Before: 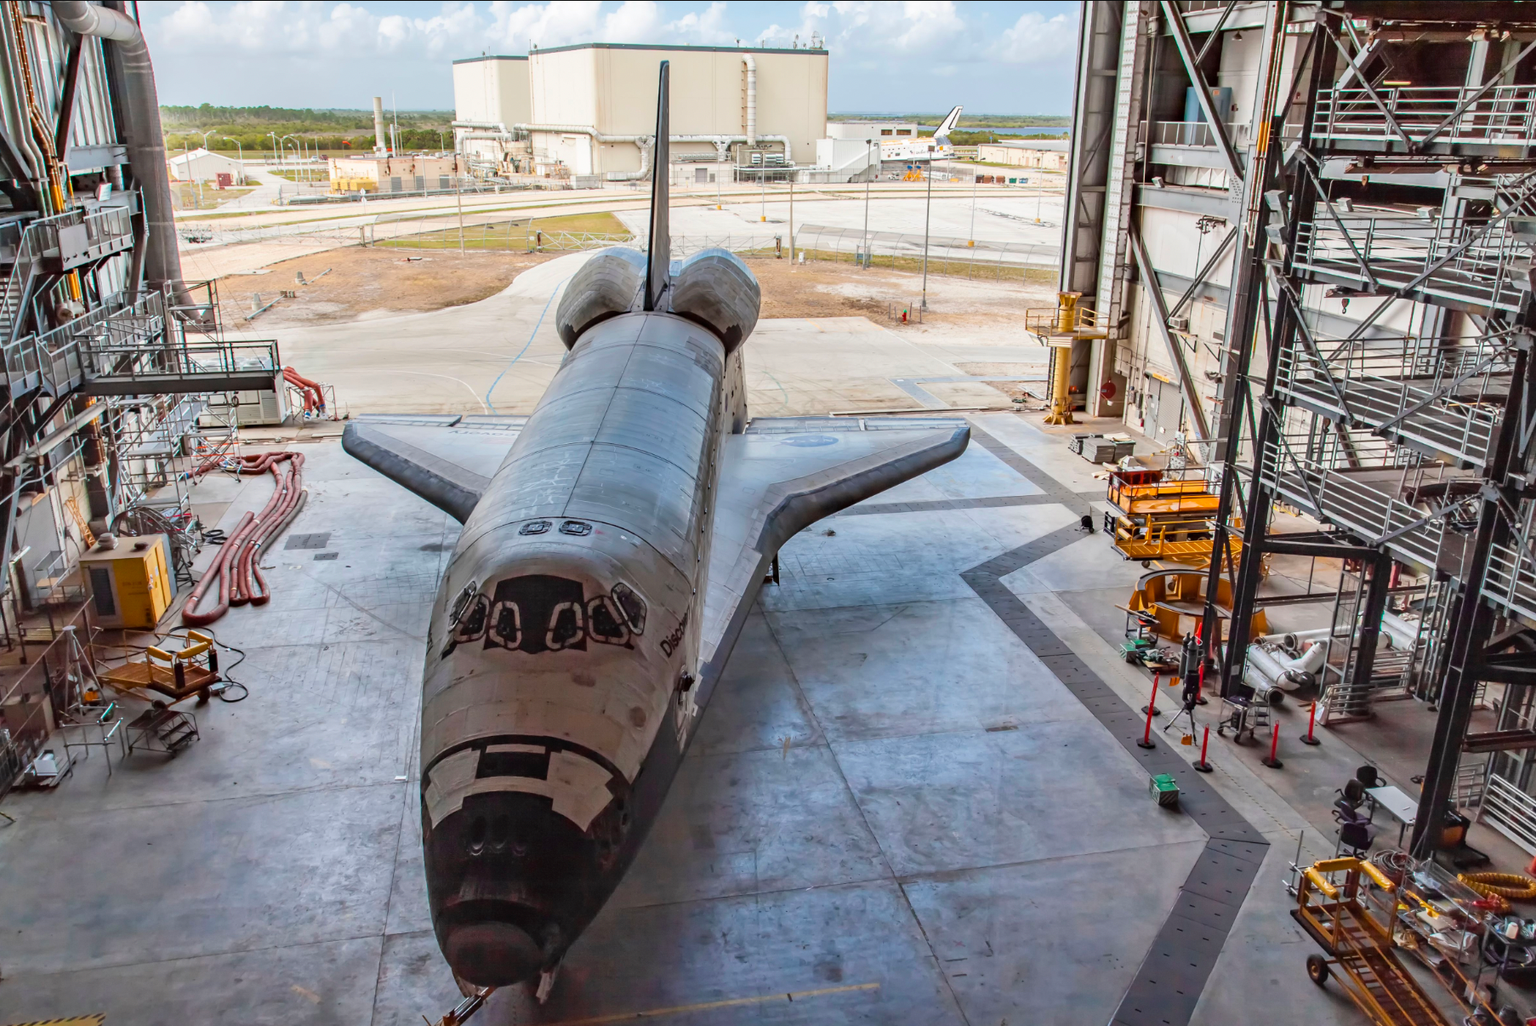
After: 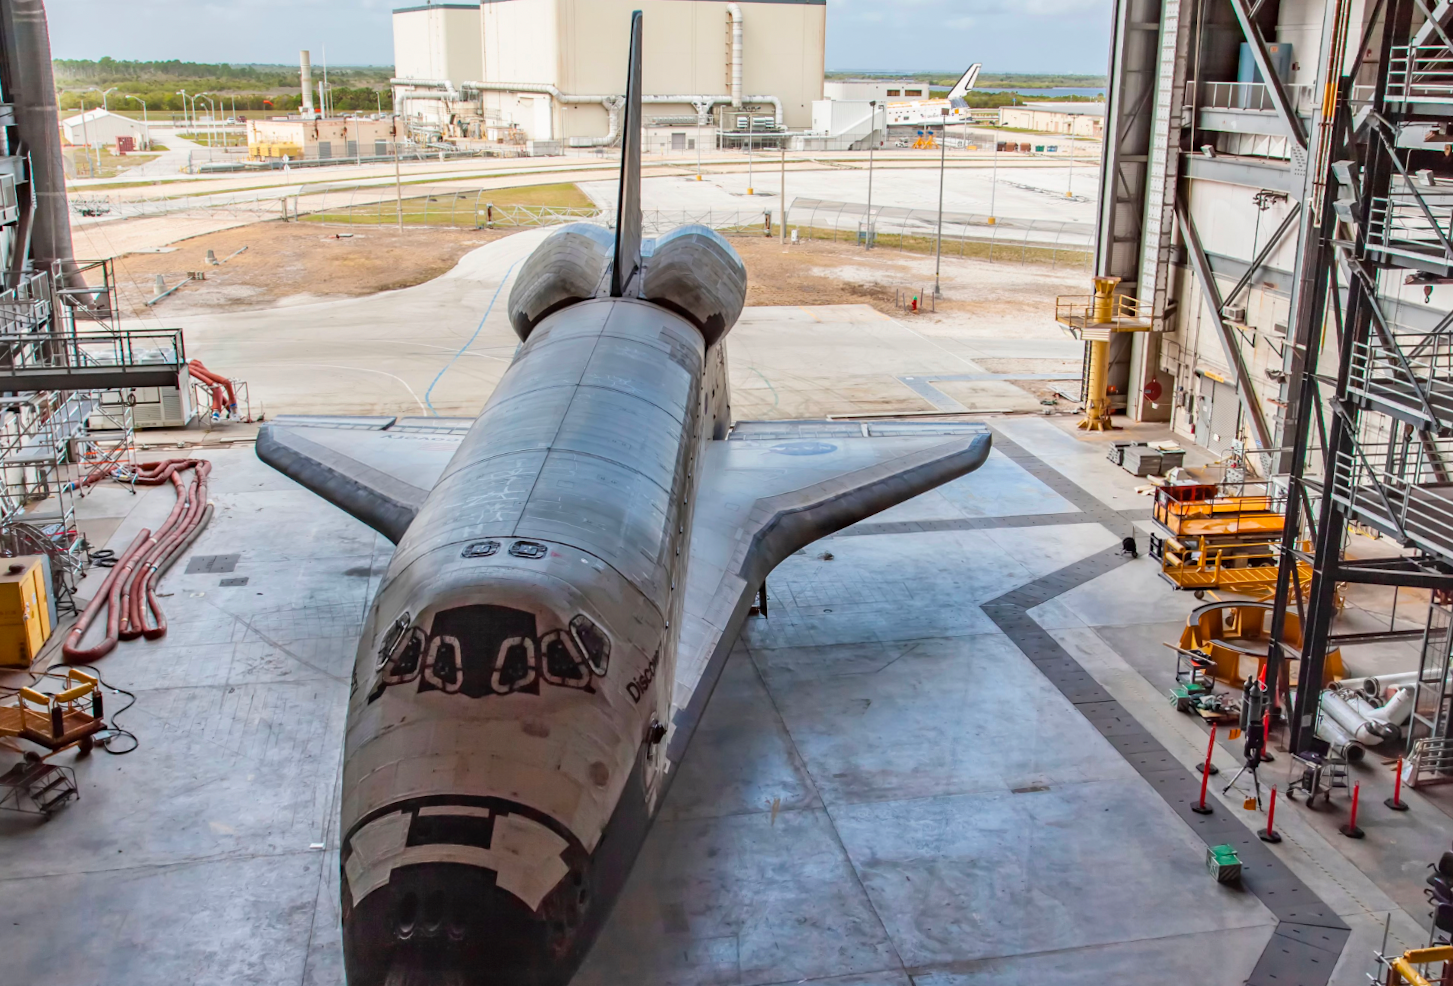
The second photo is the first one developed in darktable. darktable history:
crop and rotate: left 7.196%, top 4.574%, right 10.605%, bottom 13.178%
rotate and perspective: rotation 0.226°, lens shift (vertical) -0.042, crop left 0.023, crop right 0.982, crop top 0.006, crop bottom 0.994
